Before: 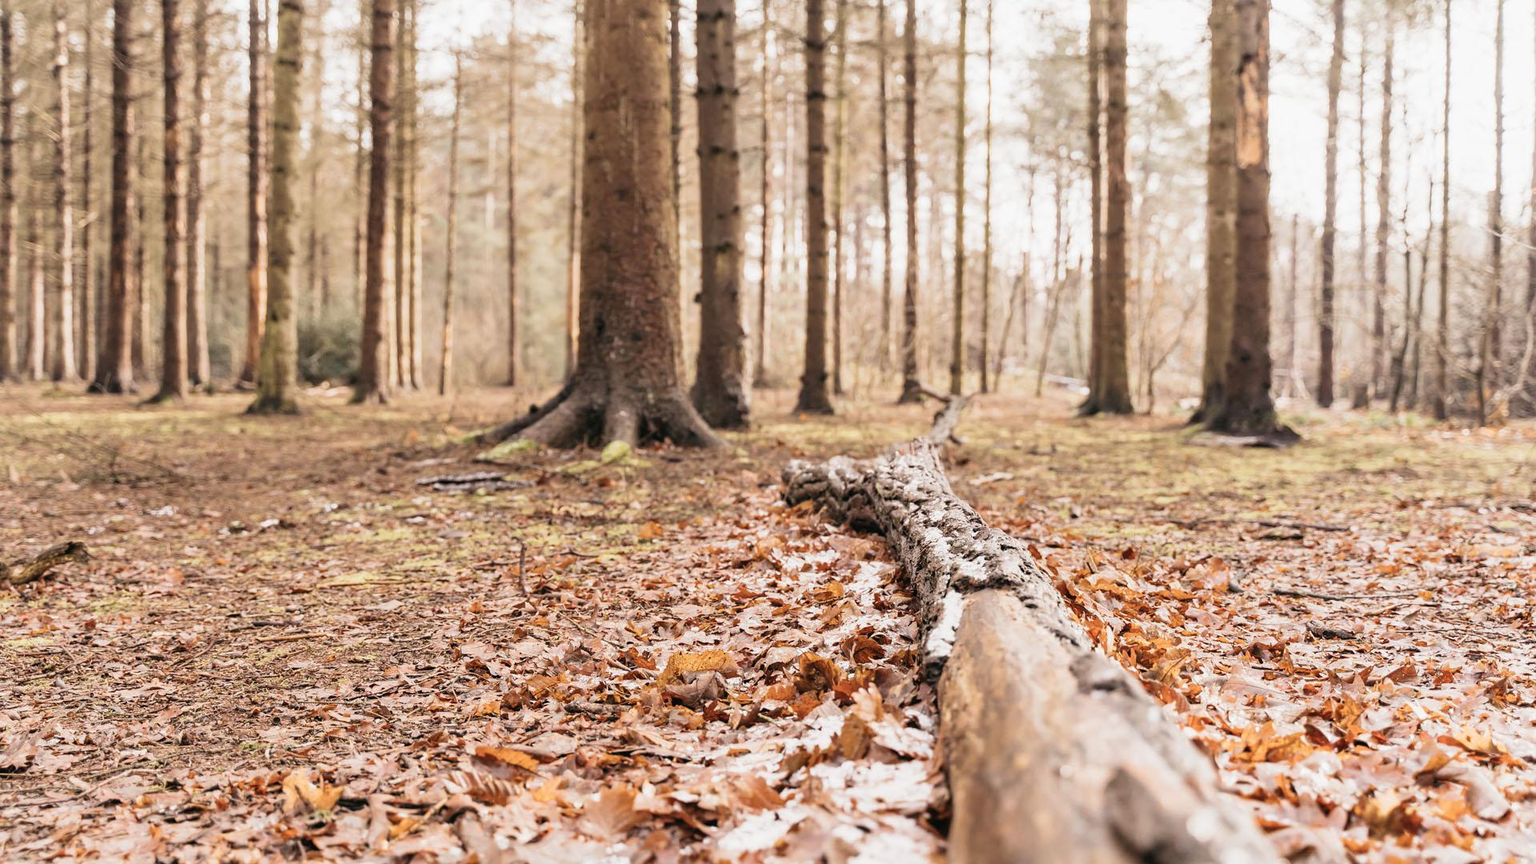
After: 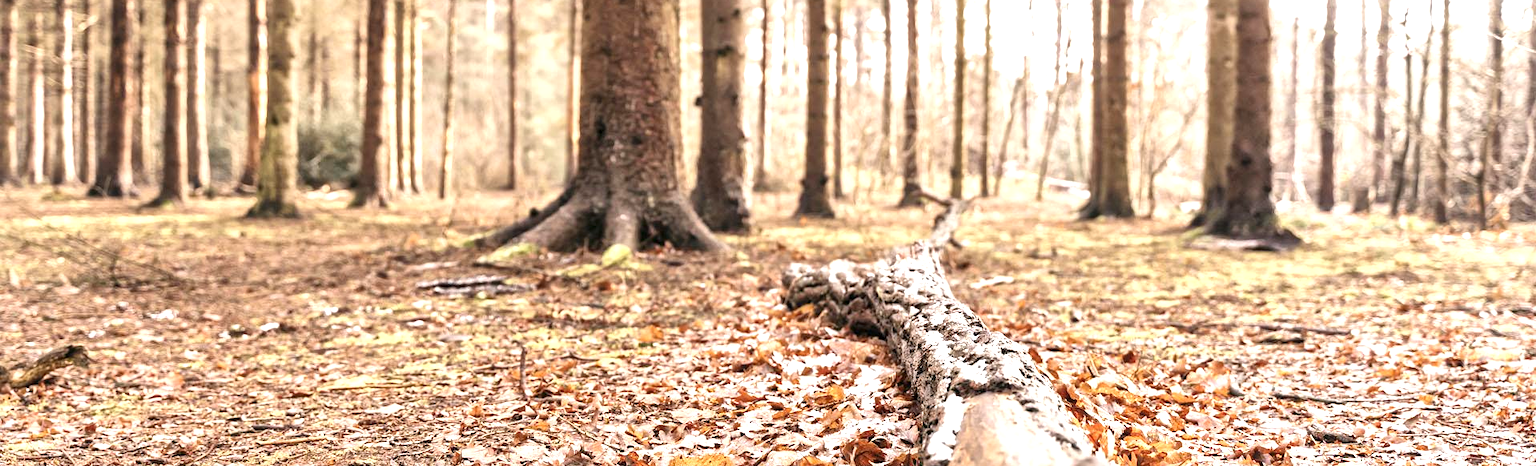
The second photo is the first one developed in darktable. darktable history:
crop and rotate: top 22.916%, bottom 23.172%
local contrast: mode bilateral grid, contrast 20, coarseness 20, detail 150%, midtone range 0.2
exposure: black level correction 0, exposure 0.694 EV, compensate highlight preservation false
